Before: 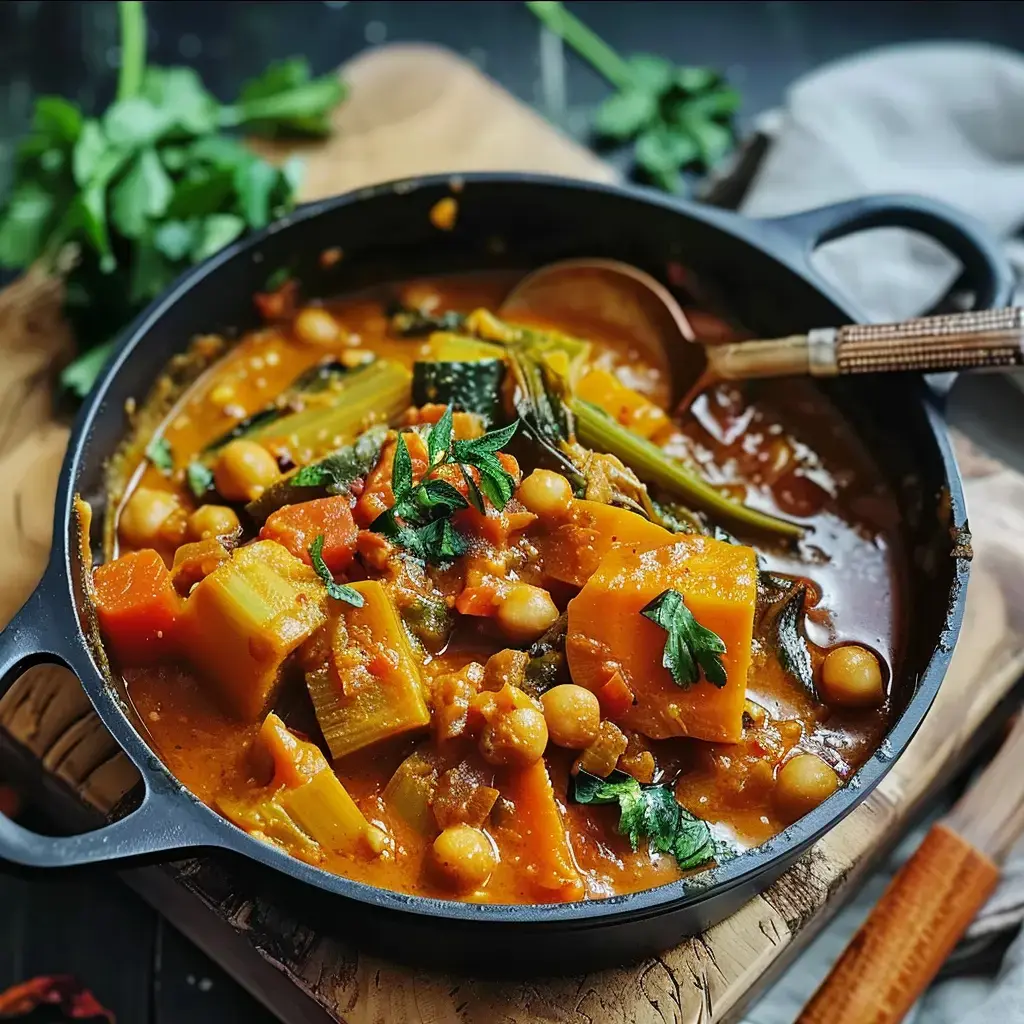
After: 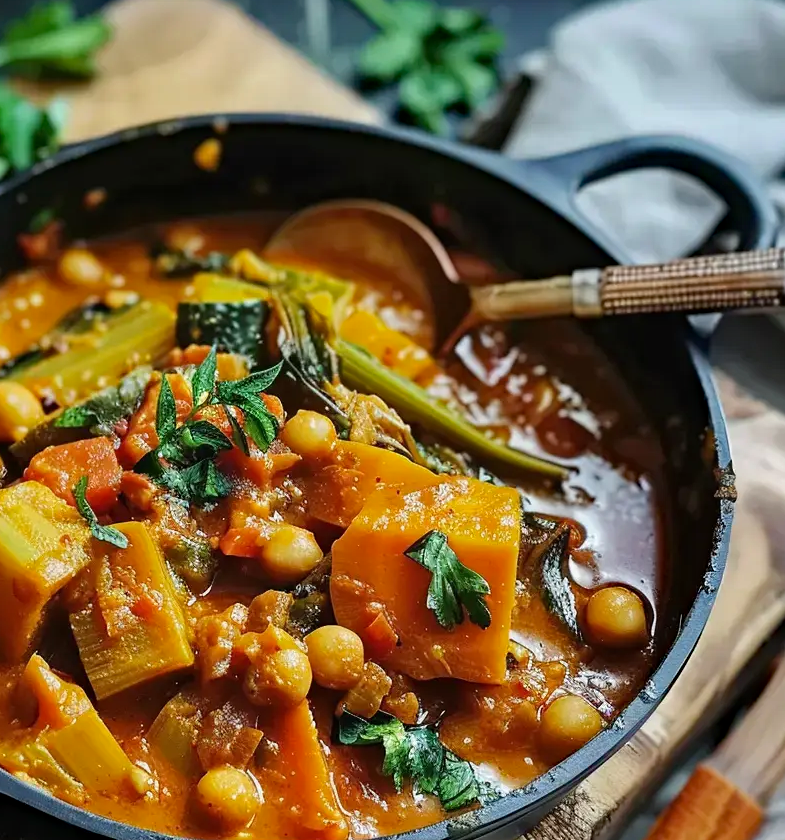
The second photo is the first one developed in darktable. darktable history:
haze removal: compatibility mode true, adaptive false
crop: left 23.095%, top 5.827%, bottom 11.854%
